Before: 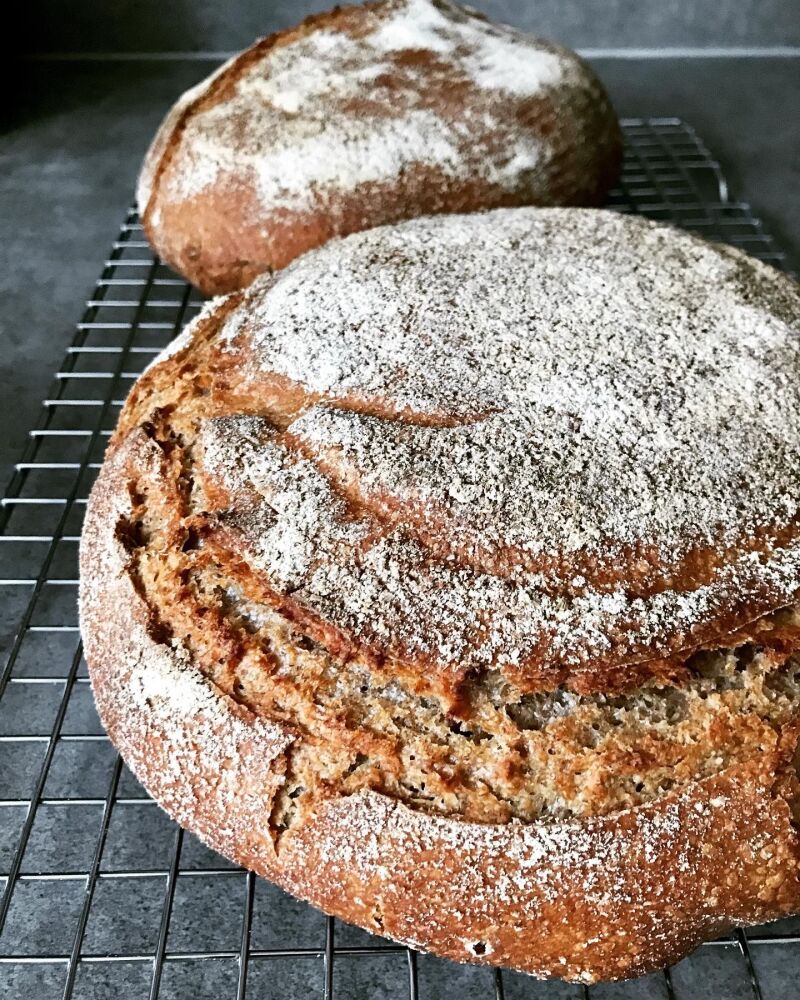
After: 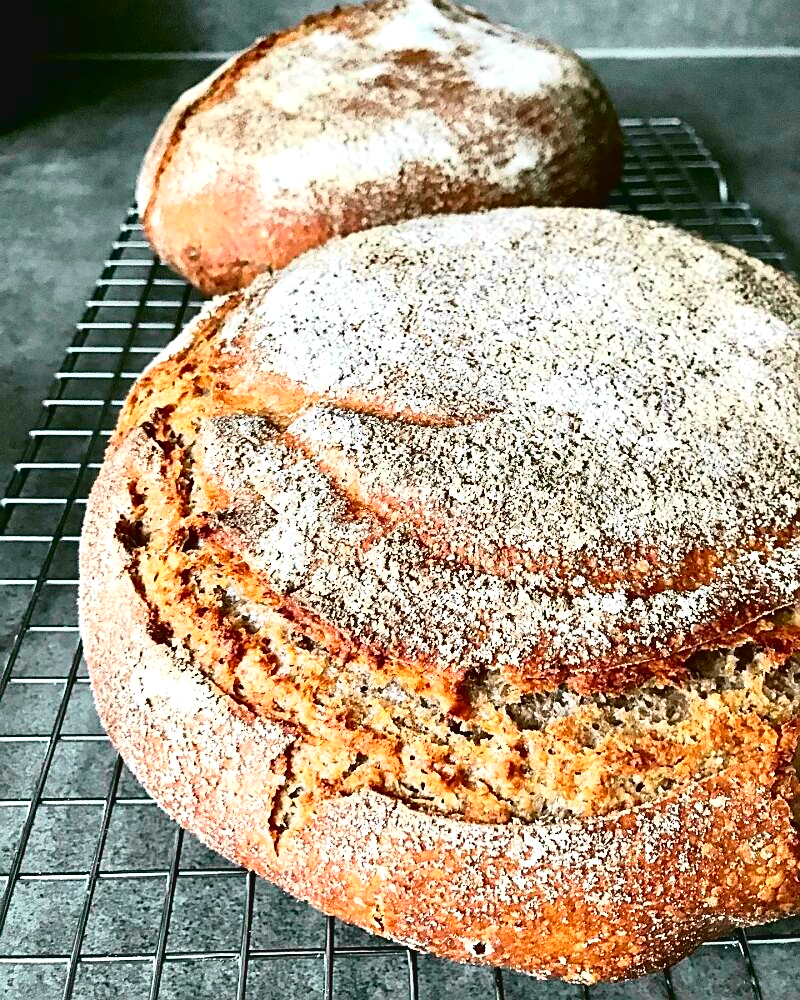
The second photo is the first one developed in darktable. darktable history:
tone curve: curves: ch0 [(0, 0.036) (0.037, 0.042) (0.167, 0.143) (0.433, 0.502) (0.531, 0.637) (0.696, 0.825) (0.856, 0.92) (1, 0.98)]; ch1 [(0, 0) (0.424, 0.383) (0.482, 0.459) (0.501, 0.5) (0.522, 0.526) (0.559, 0.563) (0.604, 0.646) (0.715, 0.729) (1, 1)]; ch2 [(0, 0) (0.369, 0.388) (0.45, 0.48) (0.499, 0.502) (0.504, 0.504) (0.512, 0.526) (0.581, 0.595) (0.708, 0.786) (1, 1)], color space Lab, independent channels, preserve colors none
sharpen: on, module defaults
exposure: exposure 0.507 EV, compensate highlight preservation false
